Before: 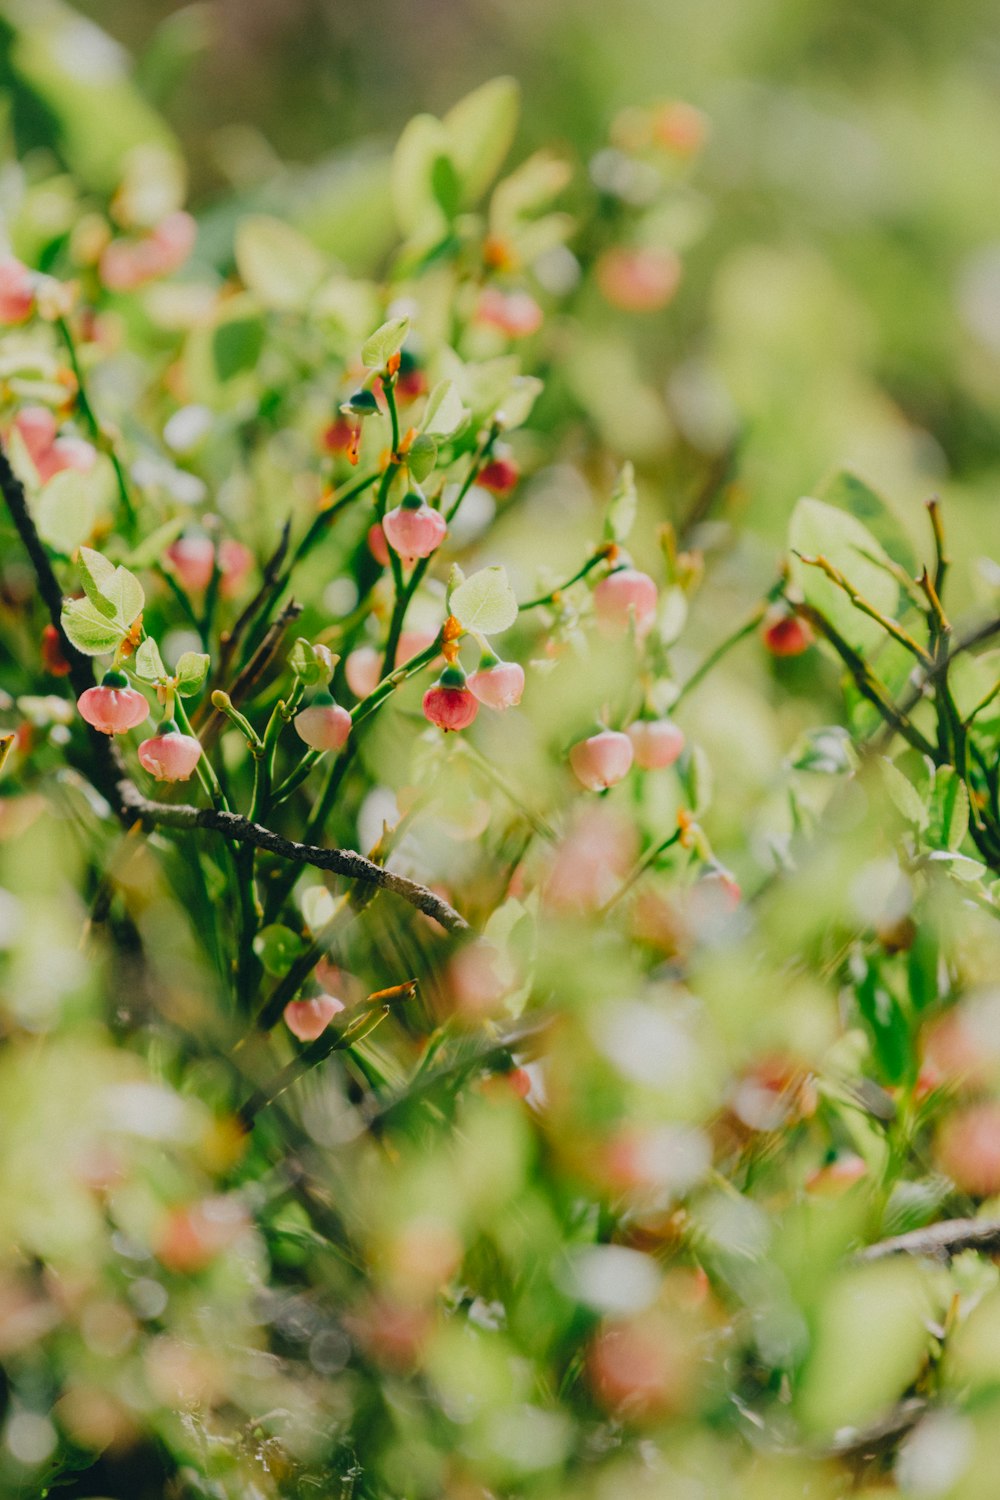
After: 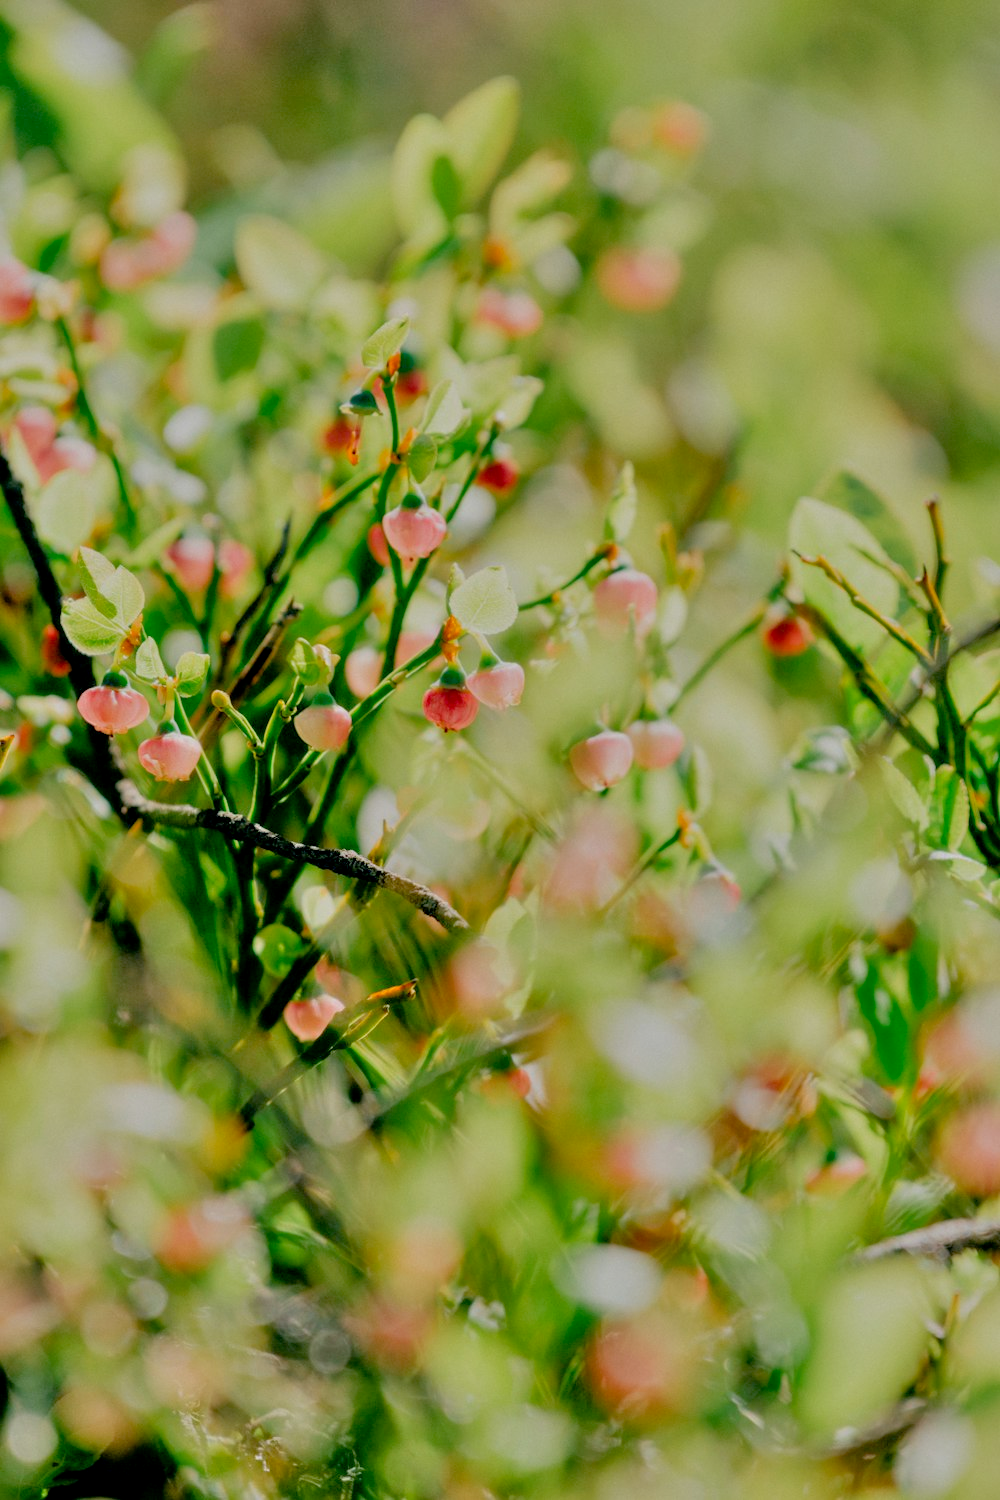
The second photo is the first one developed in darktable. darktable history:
tone equalizer: -7 EV 0.164 EV, -6 EV 0.593 EV, -5 EV 1.17 EV, -4 EV 1.31 EV, -3 EV 1.16 EV, -2 EV 0.6 EV, -1 EV 0.153 EV
exposure: black level correction 0.011, exposure -0.481 EV, compensate highlight preservation false
